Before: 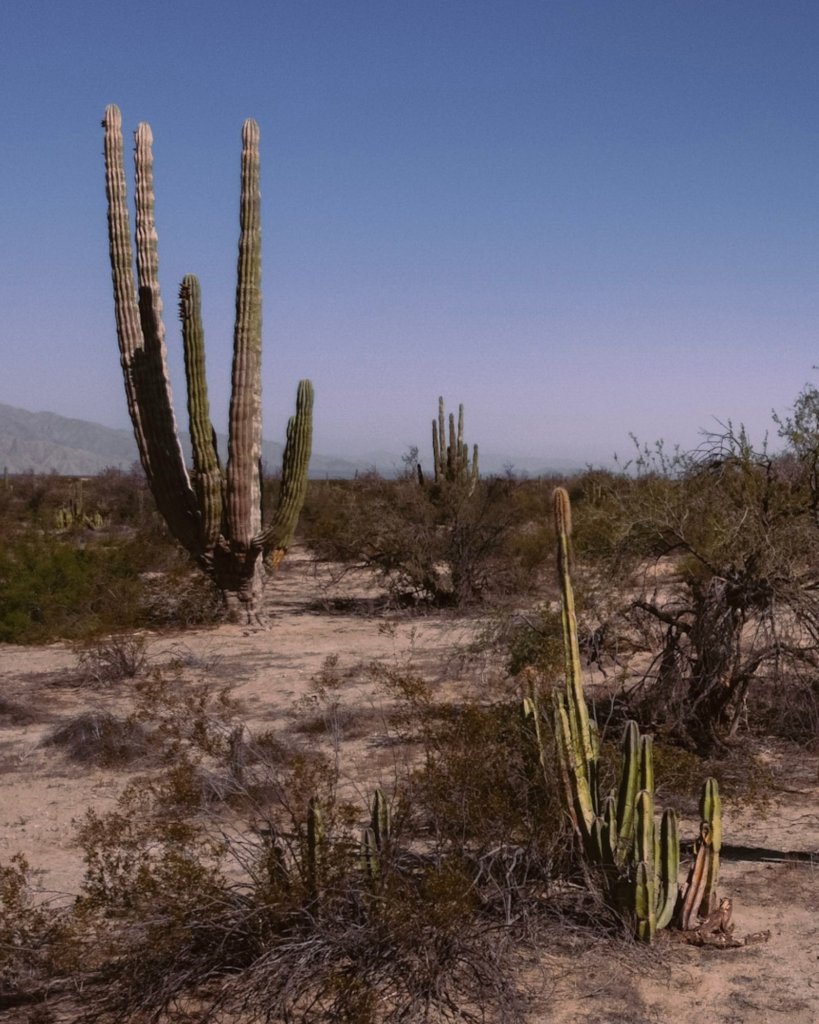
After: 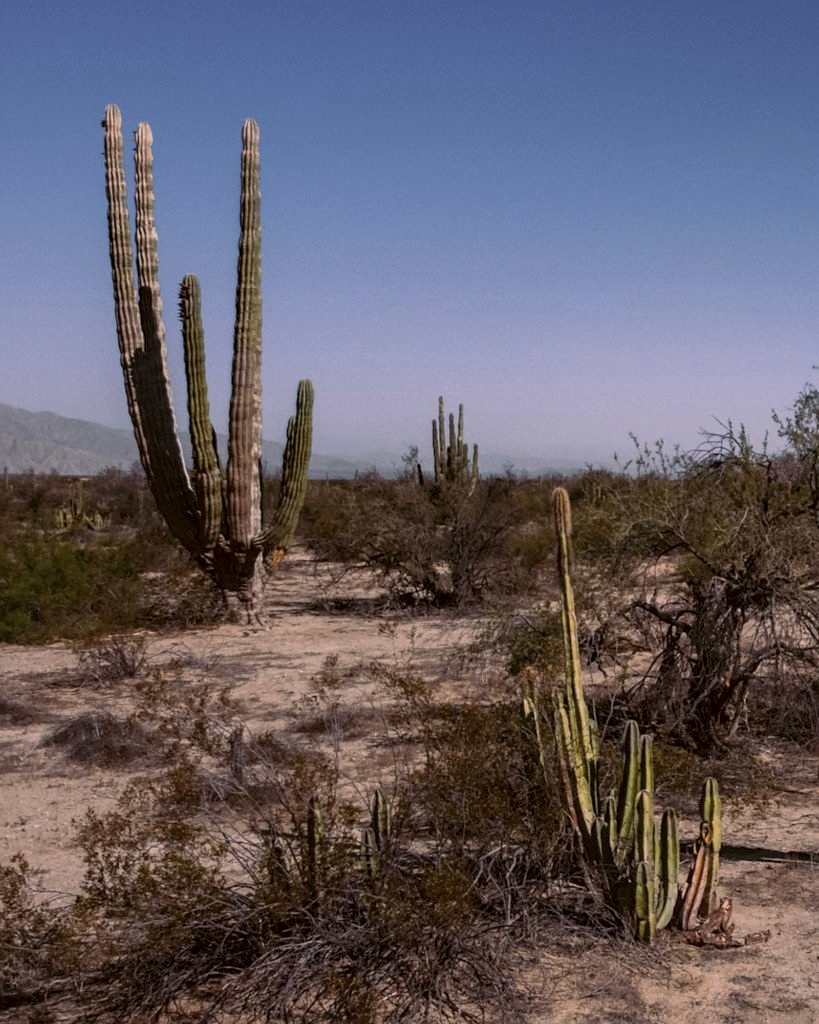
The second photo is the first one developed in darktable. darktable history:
sharpen: amount 0.212
tone equalizer: -7 EV 0.214 EV, -6 EV 0.149 EV, -5 EV 0.091 EV, -4 EV 0.027 EV, -2 EV -0.038 EV, -1 EV -0.044 EV, +0 EV -0.051 EV
local contrast: on, module defaults
